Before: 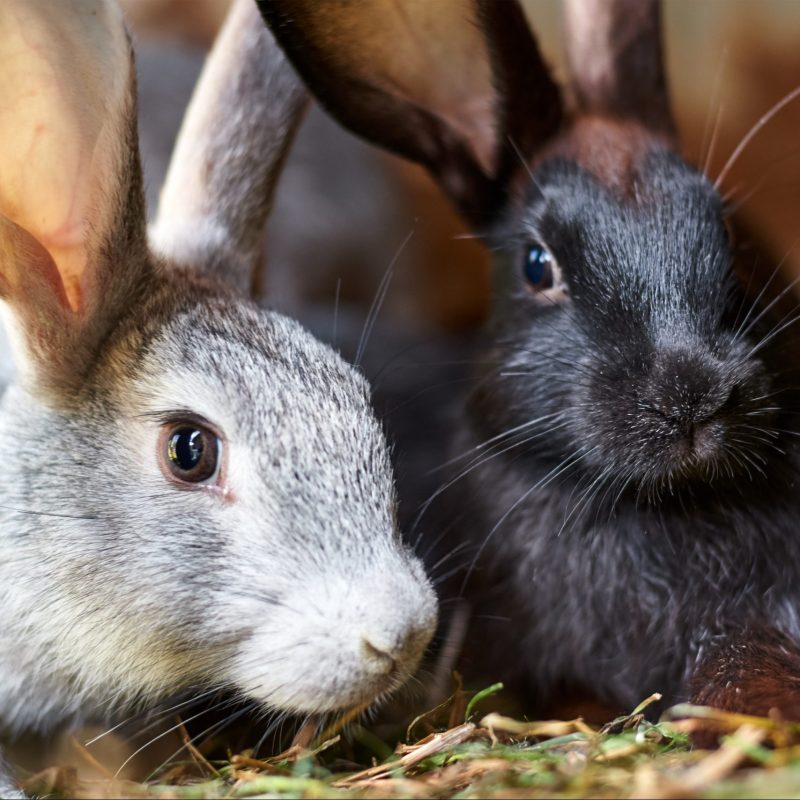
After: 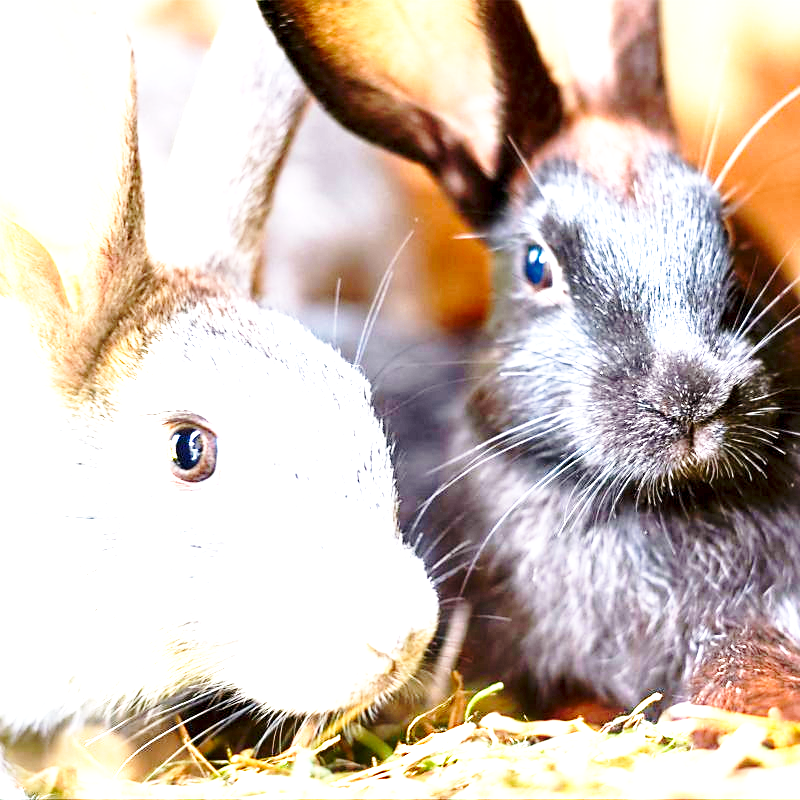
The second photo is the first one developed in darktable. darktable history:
sharpen: radius 1.585, amount 0.365, threshold 1.305
base curve: curves: ch0 [(0, 0) (0.036, 0.037) (0.121, 0.228) (0.46, 0.76) (0.859, 0.983) (1, 1)], preserve colors none
exposure: black level correction 0.001, exposure 2.658 EV, compensate highlight preservation false
